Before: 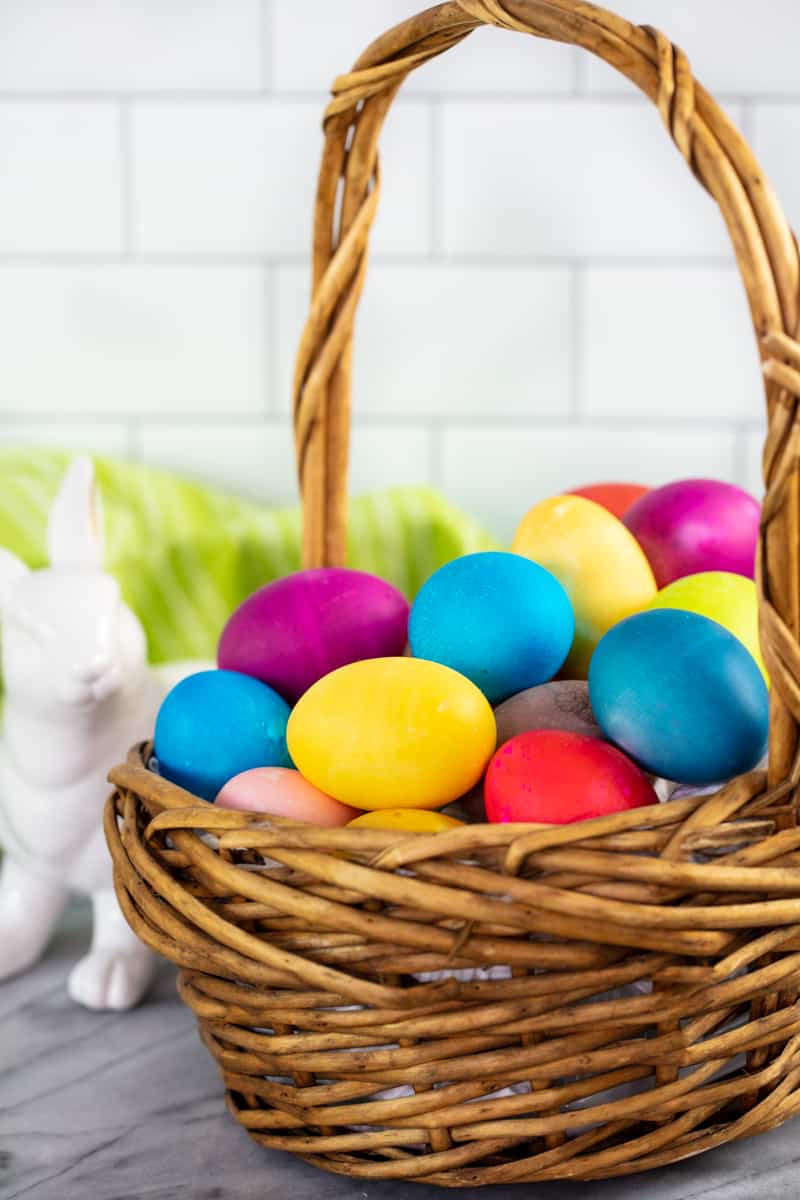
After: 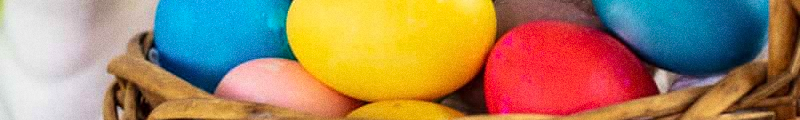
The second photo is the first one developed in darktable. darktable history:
crop and rotate: top 59.084%, bottom 30.916%
velvia: on, module defaults
grain: coarseness 0.09 ISO
